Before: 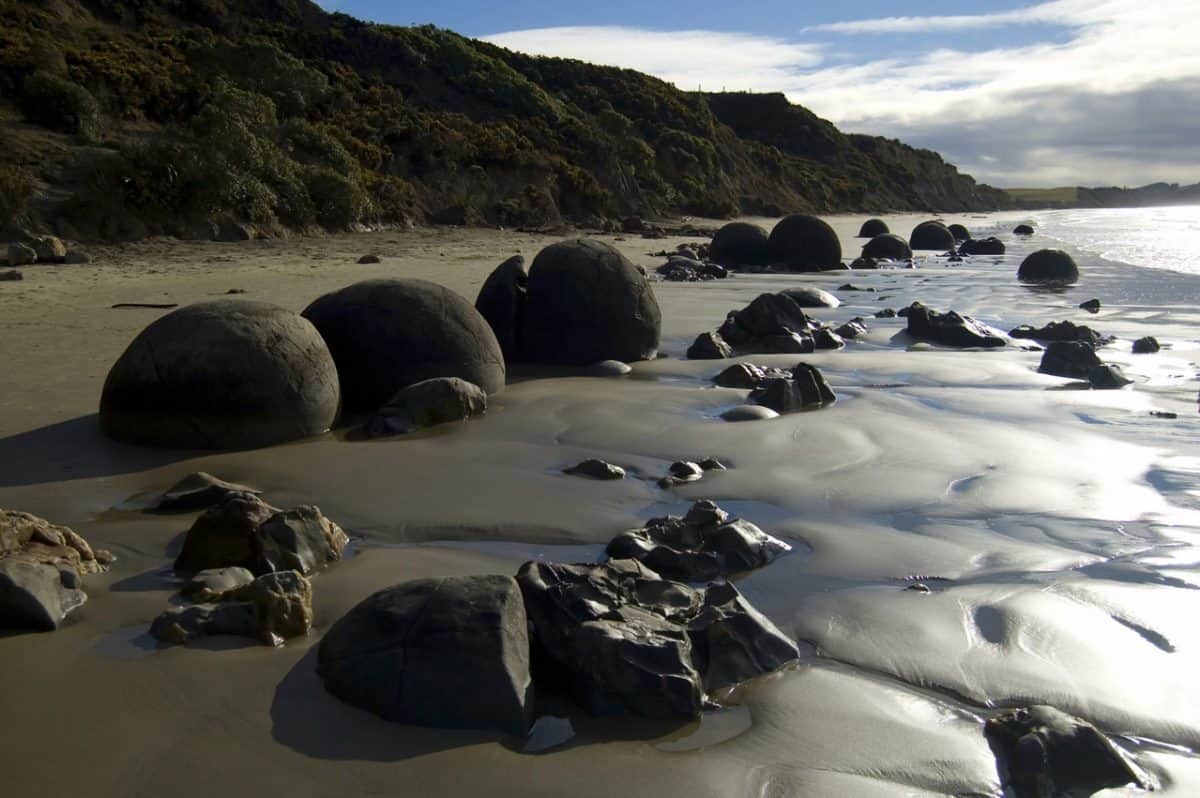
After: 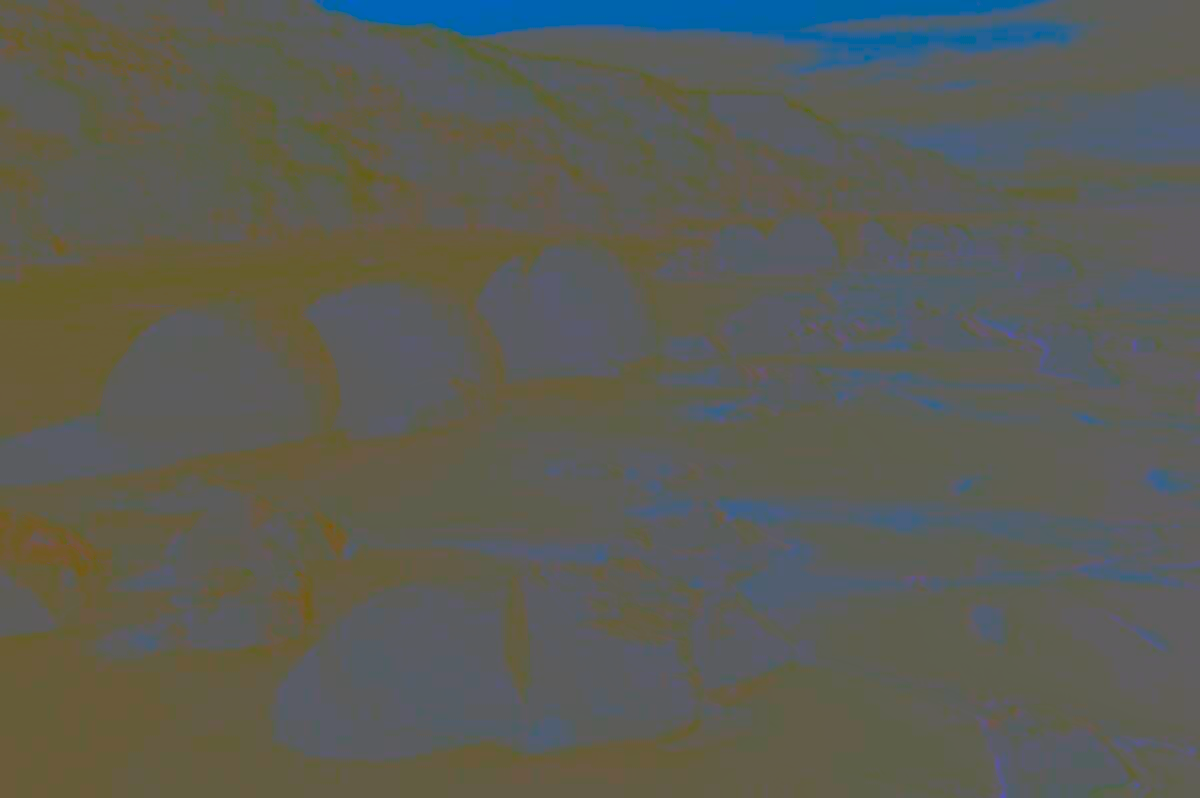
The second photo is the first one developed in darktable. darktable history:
contrast brightness saturation: contrast -0.99, brightness -0.17, saturation 0.75
sharpen: on, module defaults
